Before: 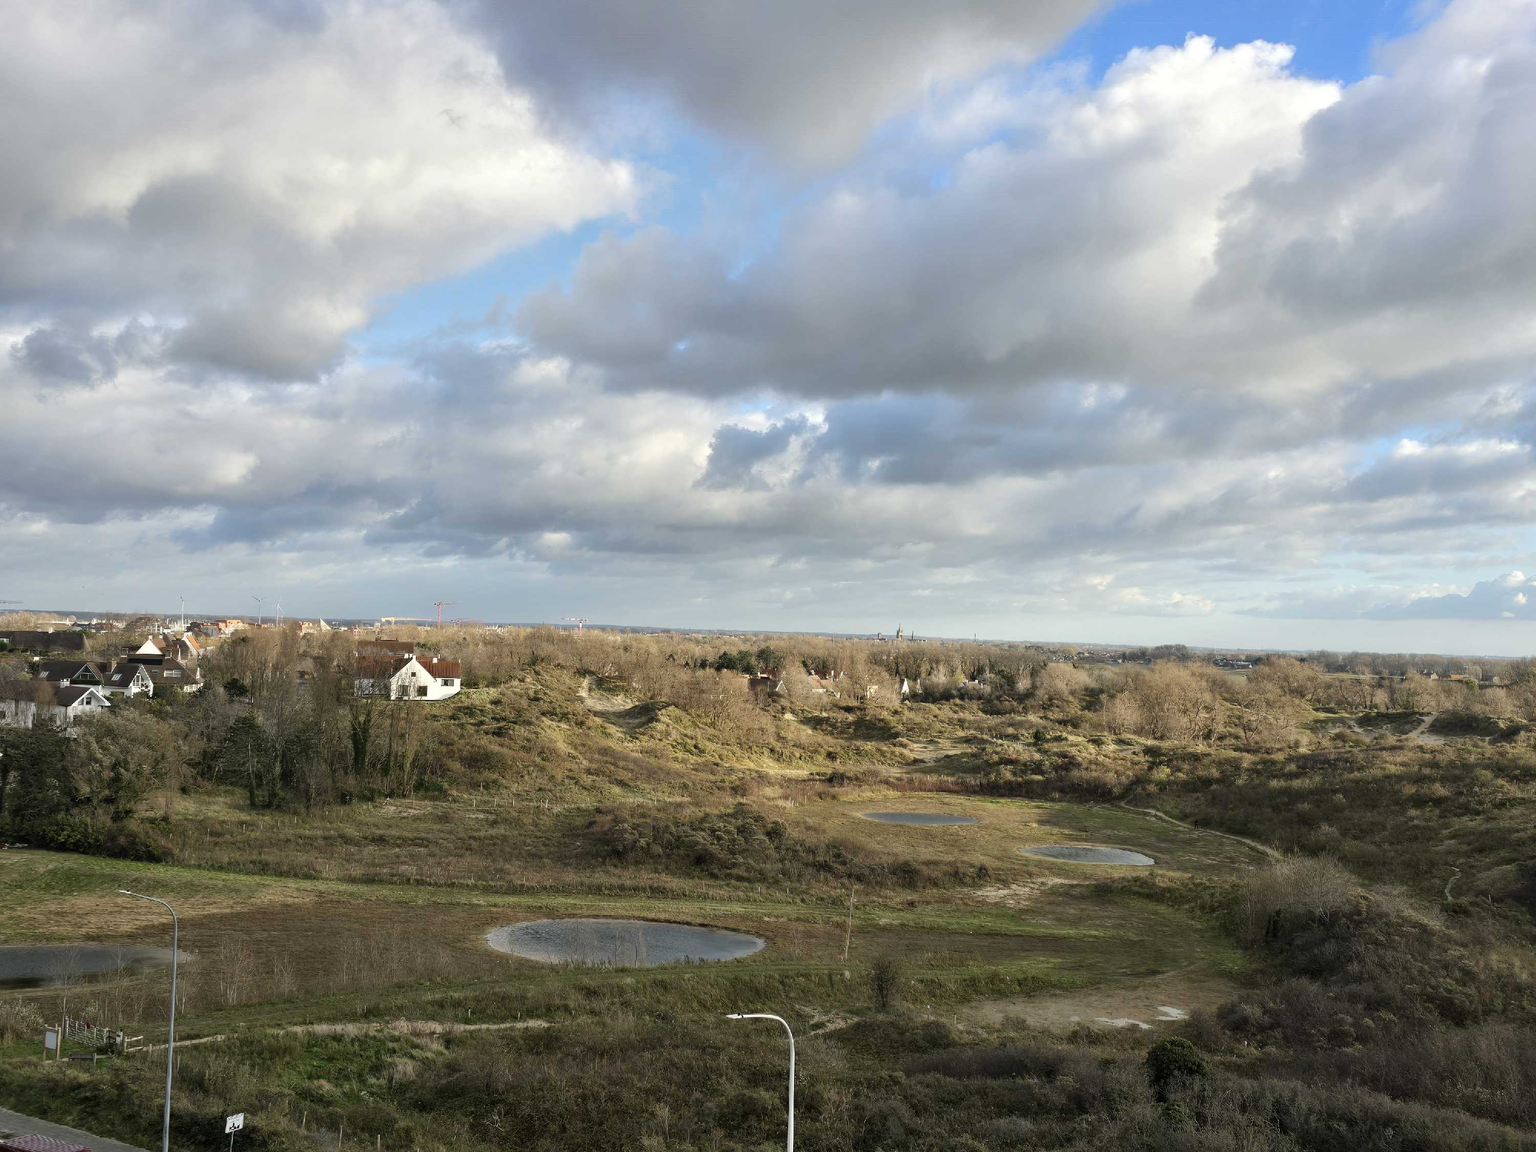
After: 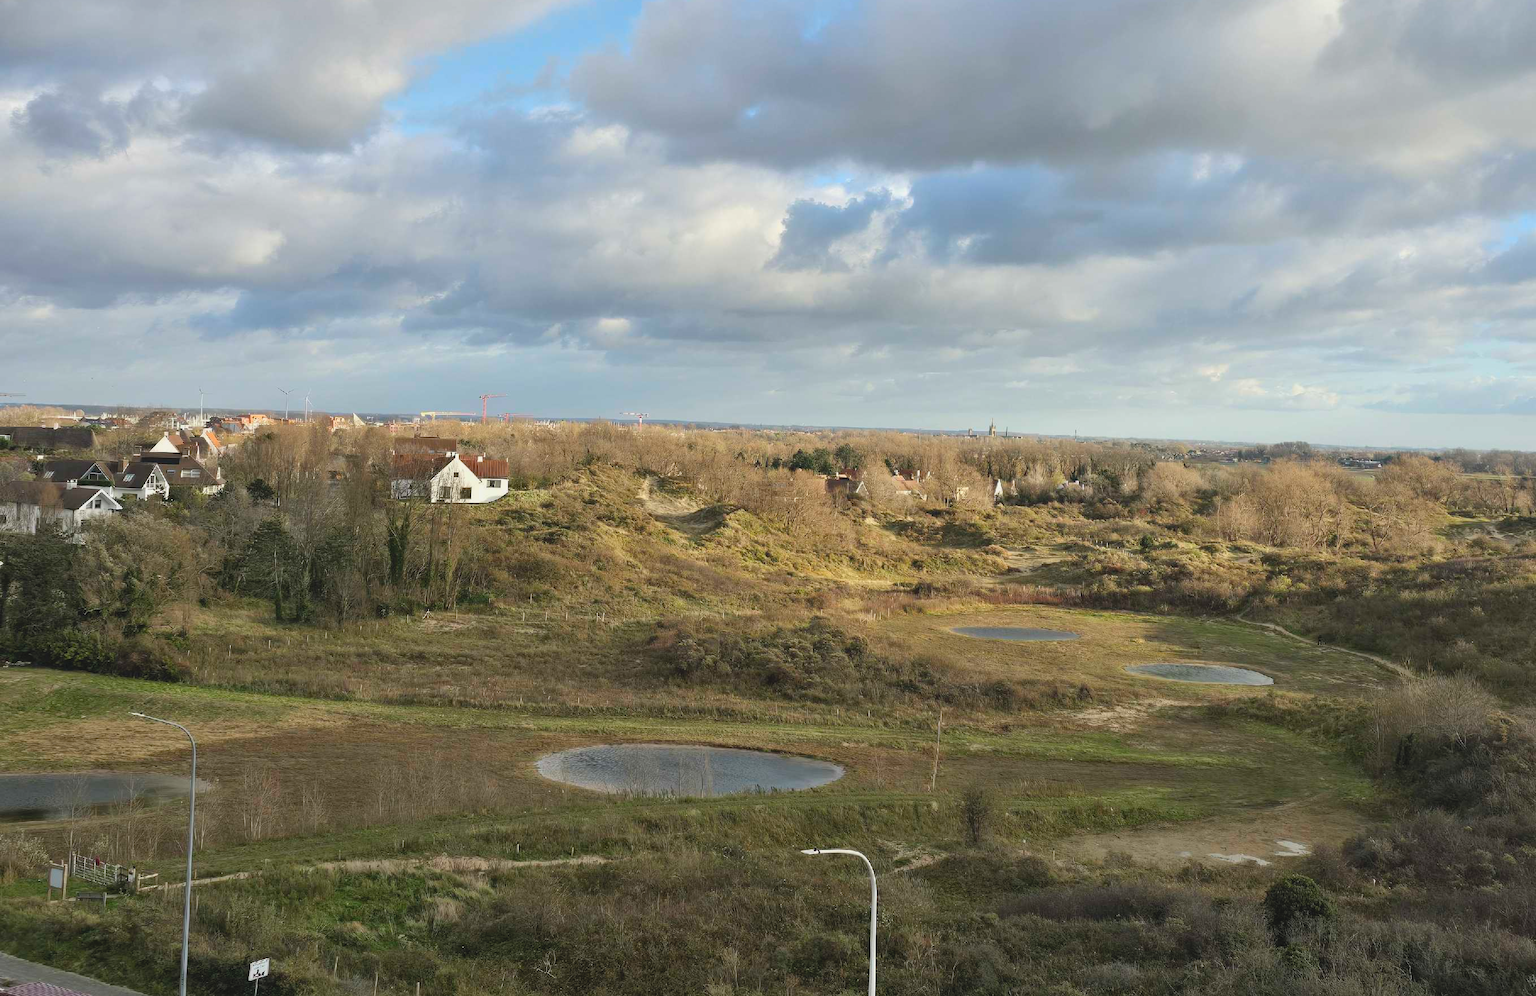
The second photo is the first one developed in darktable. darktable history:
contrast brightness saturation: contrast -0.103, brightness 0.048, saturation 0.08
crop: top 21.209%, right 9.313%, bottom 0.305%
